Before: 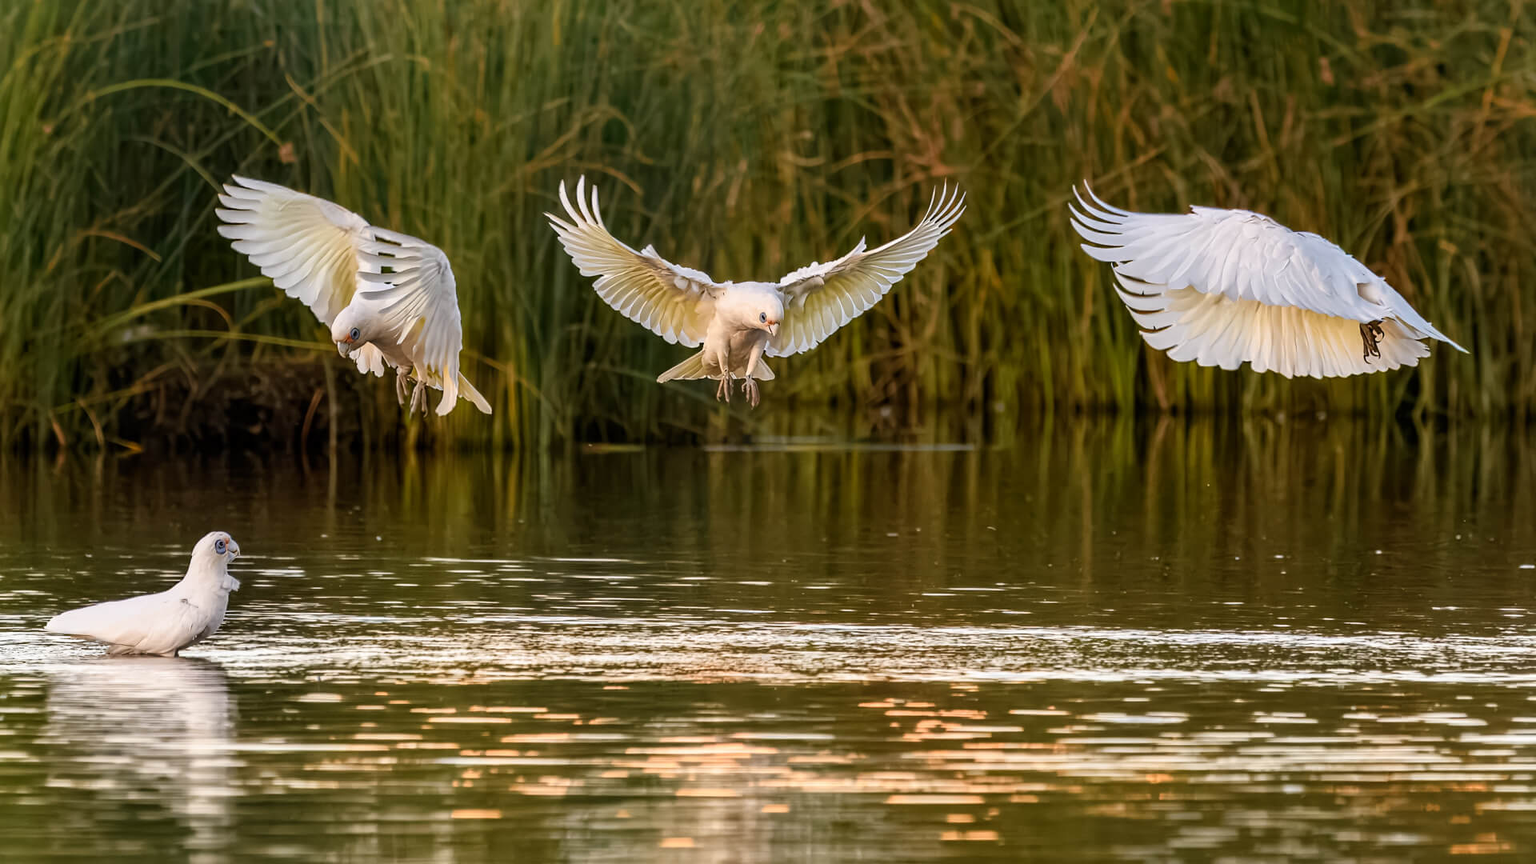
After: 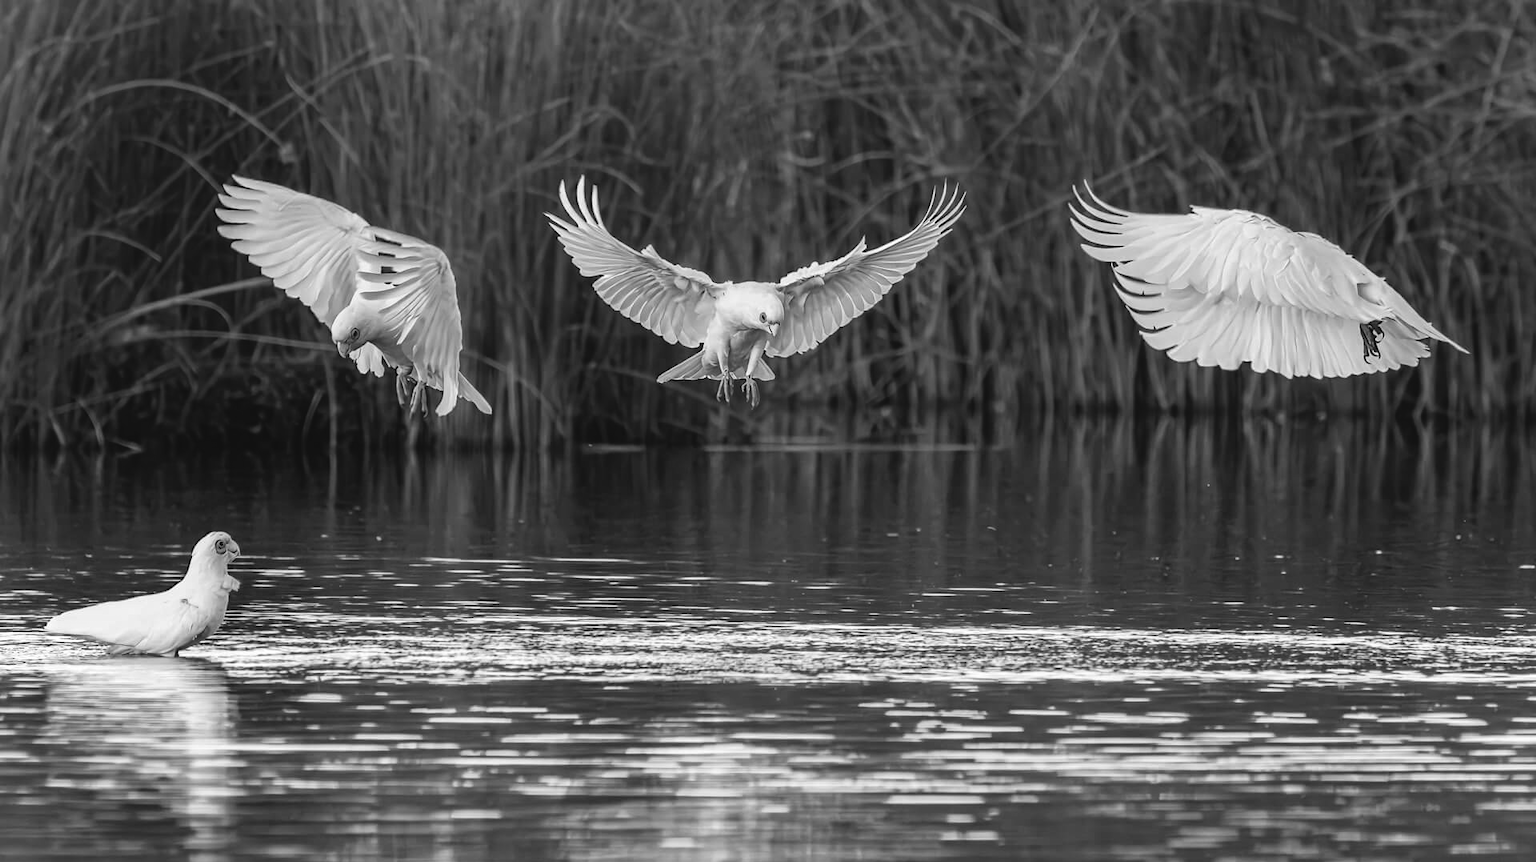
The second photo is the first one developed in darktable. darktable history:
color correction: highlights a* -4.98, highlights b* -3.76, shadows a* 3.83, shadows b* 4.08
crop: top 0.05%, bottom 0.098%
monochrome: on, module defaults
color balance: lift [1.005, 0.99, 1.007, 1.01], gamma [1, 0.979, 1.011, 1.021], gain [0.923, 1.098, 1.025, 0.902], input saturation 90.45%, contrast 7.73%, output saturation 105.91%
contrast equalizer: y [[0.5, 0.5, 0.468, 0.5, 0.5, 0.5], [0.5 ×6], [0.5 ×6], [0 ×6], [0 ×6]]
